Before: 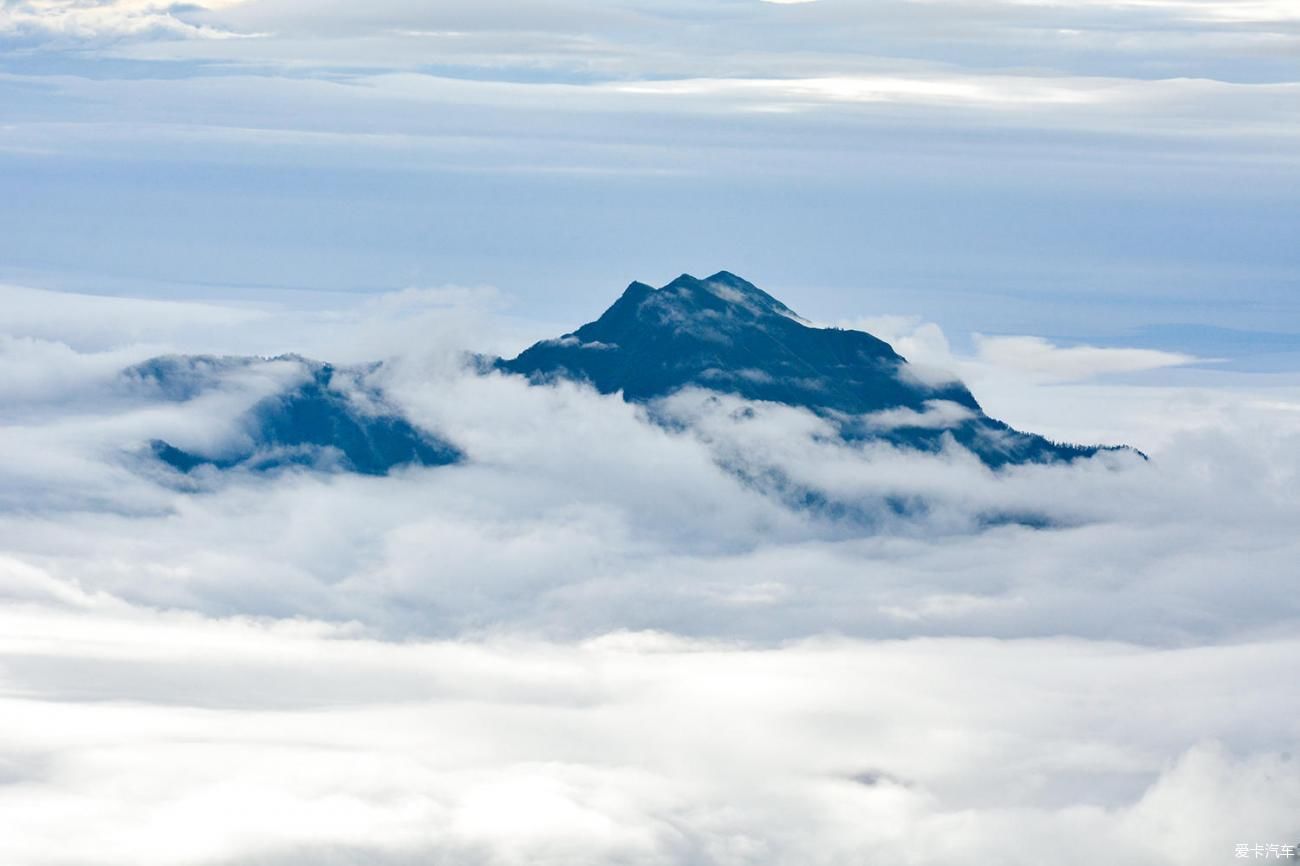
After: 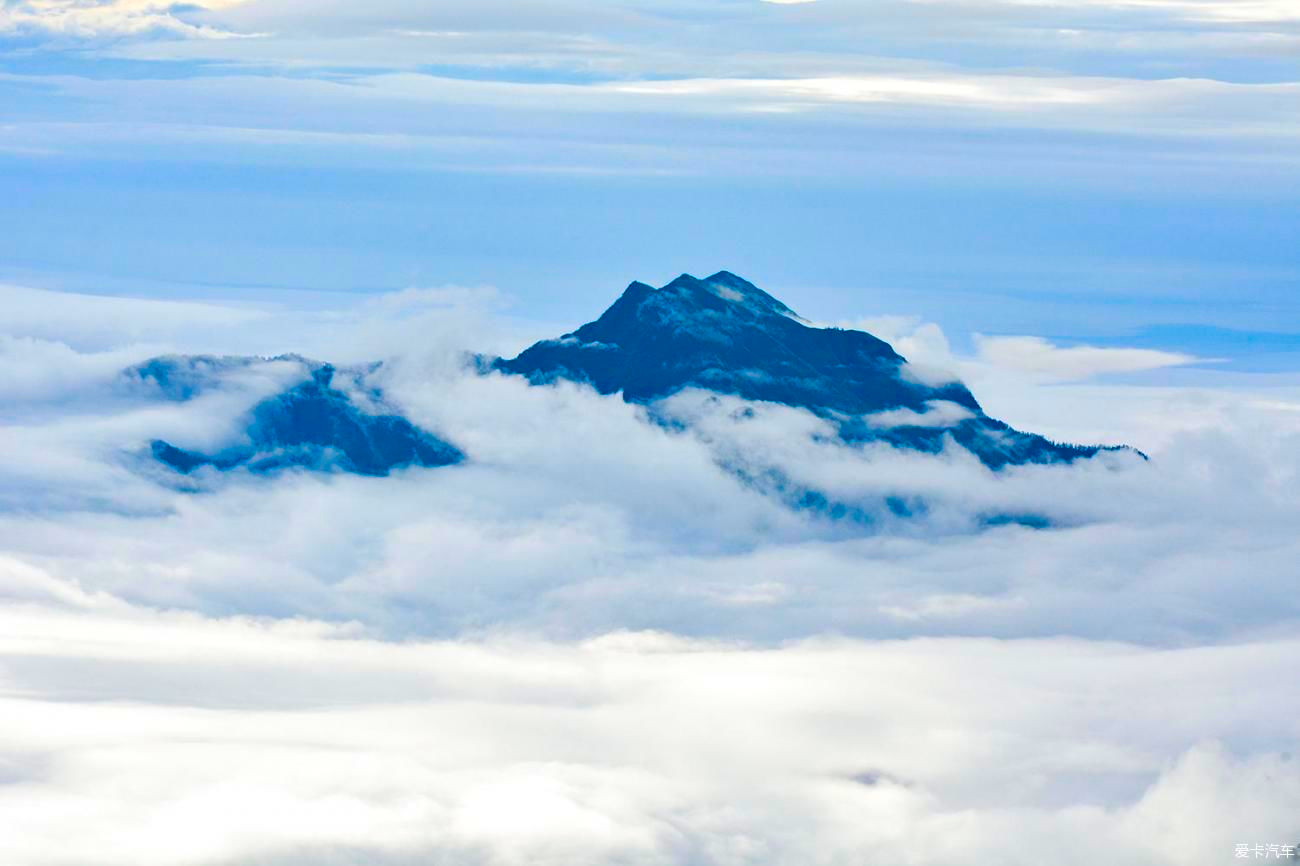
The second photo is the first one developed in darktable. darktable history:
color balance rgb: linear chroma grading › global chroma 15.02%, perceptual saturation grading › global saturation 50.842%, global vibrance 20%
